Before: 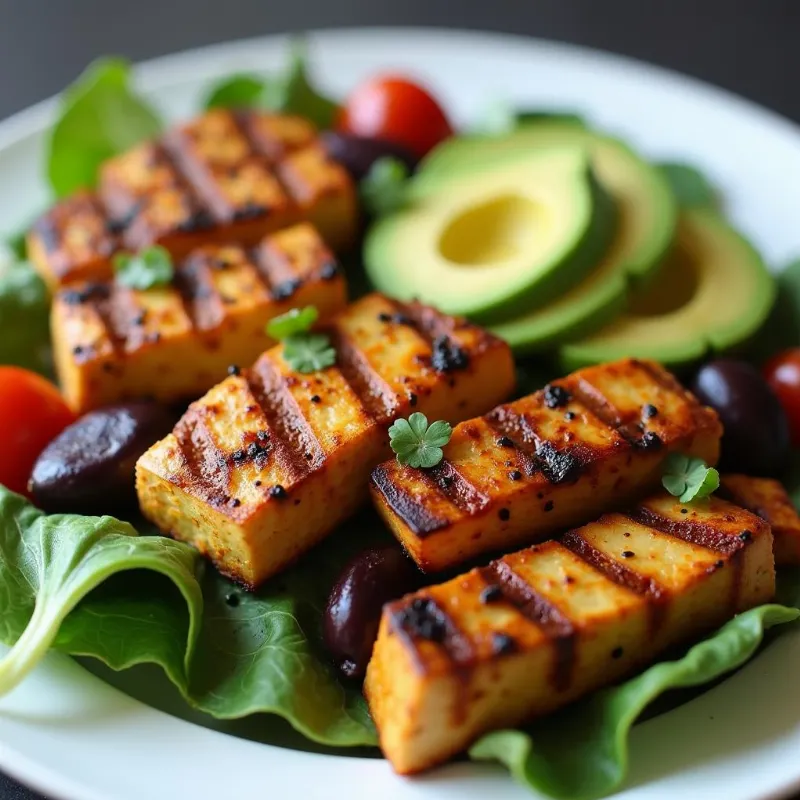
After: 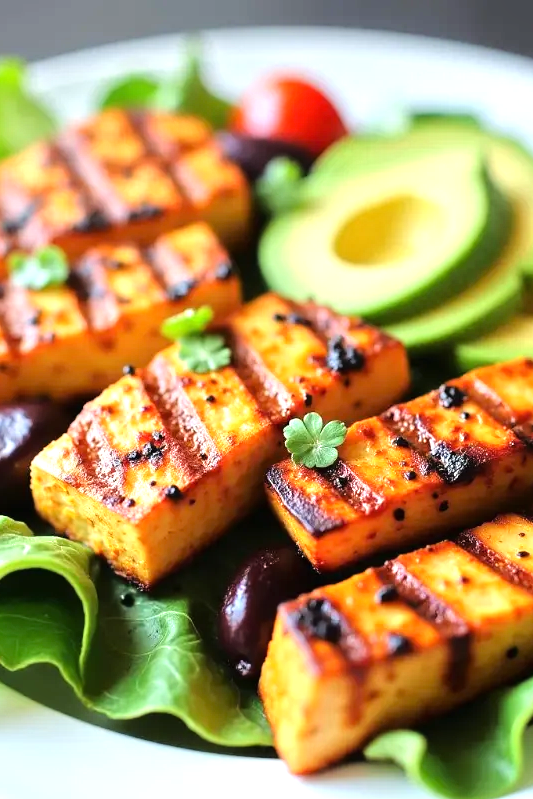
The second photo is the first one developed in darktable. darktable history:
crop and rotate: left 13.328%, right 20.024%
tone equalizer: -7 EV 0.146 EV, -6 EV 0.61 EV, -5 EV 1.18 EV, -4 EV 1.36 EV, -3 EV 1.12 EV, -2 EV 0.6 EV, -1 EV 0.165 EV, smoothing diameter 2.09%, edges refinement/feathering 15.37, mask exposure compensation -1.57 EV, filter diffusion 5
exposure: black level correction 0, exposure 0.3 EV, compensate highlight preservation false
